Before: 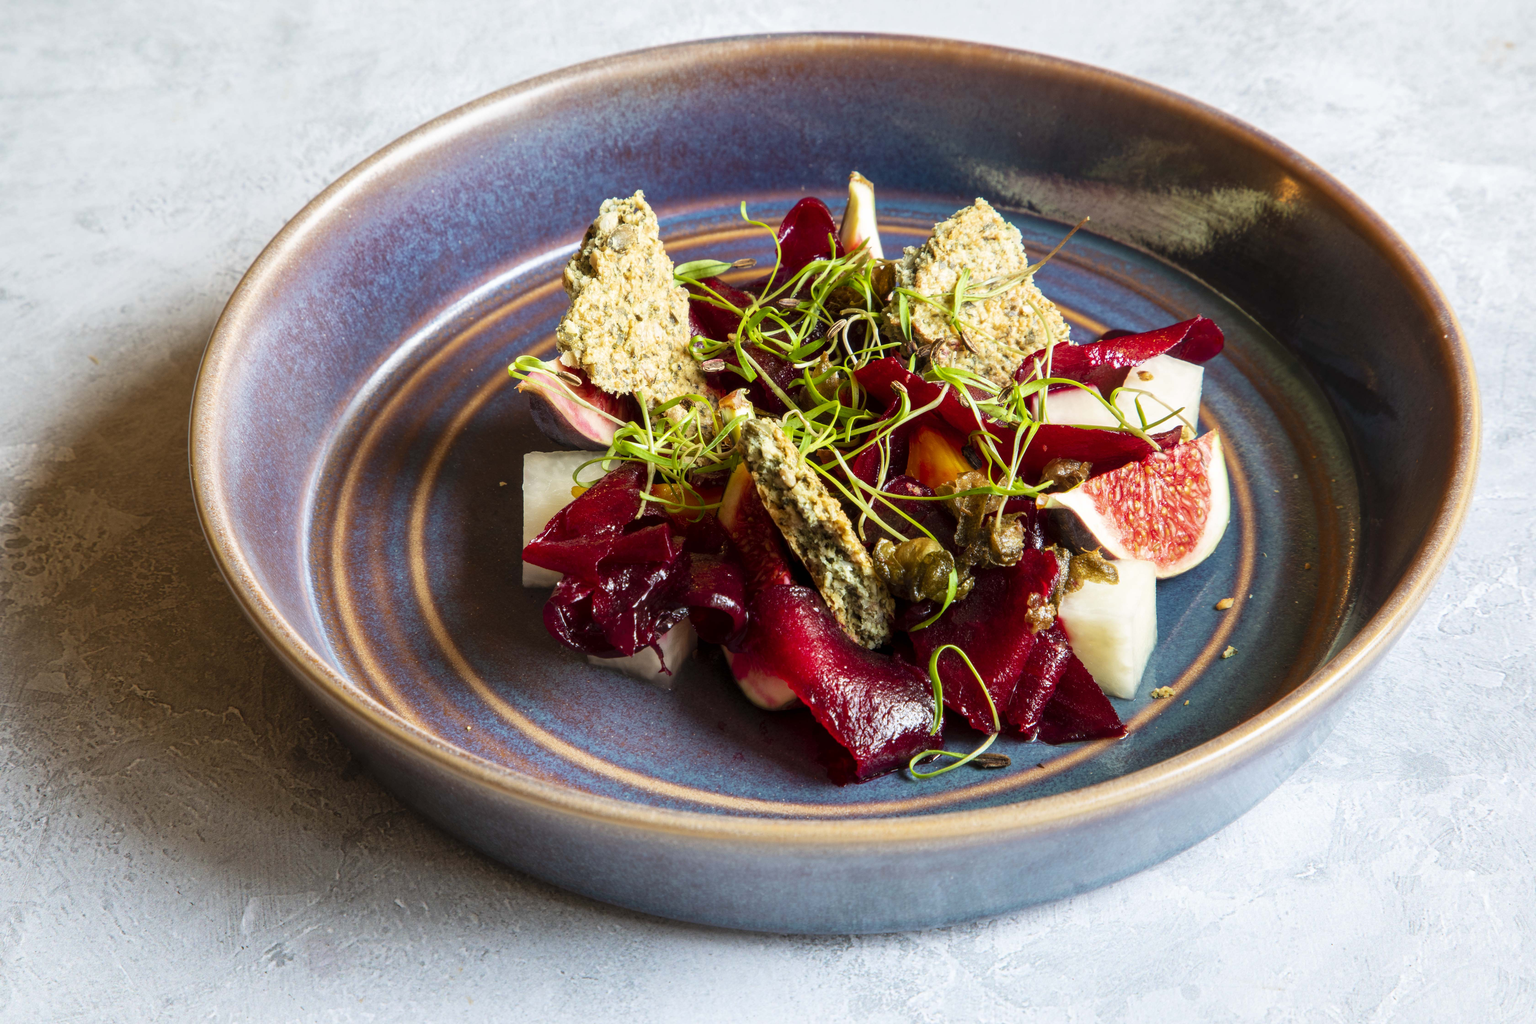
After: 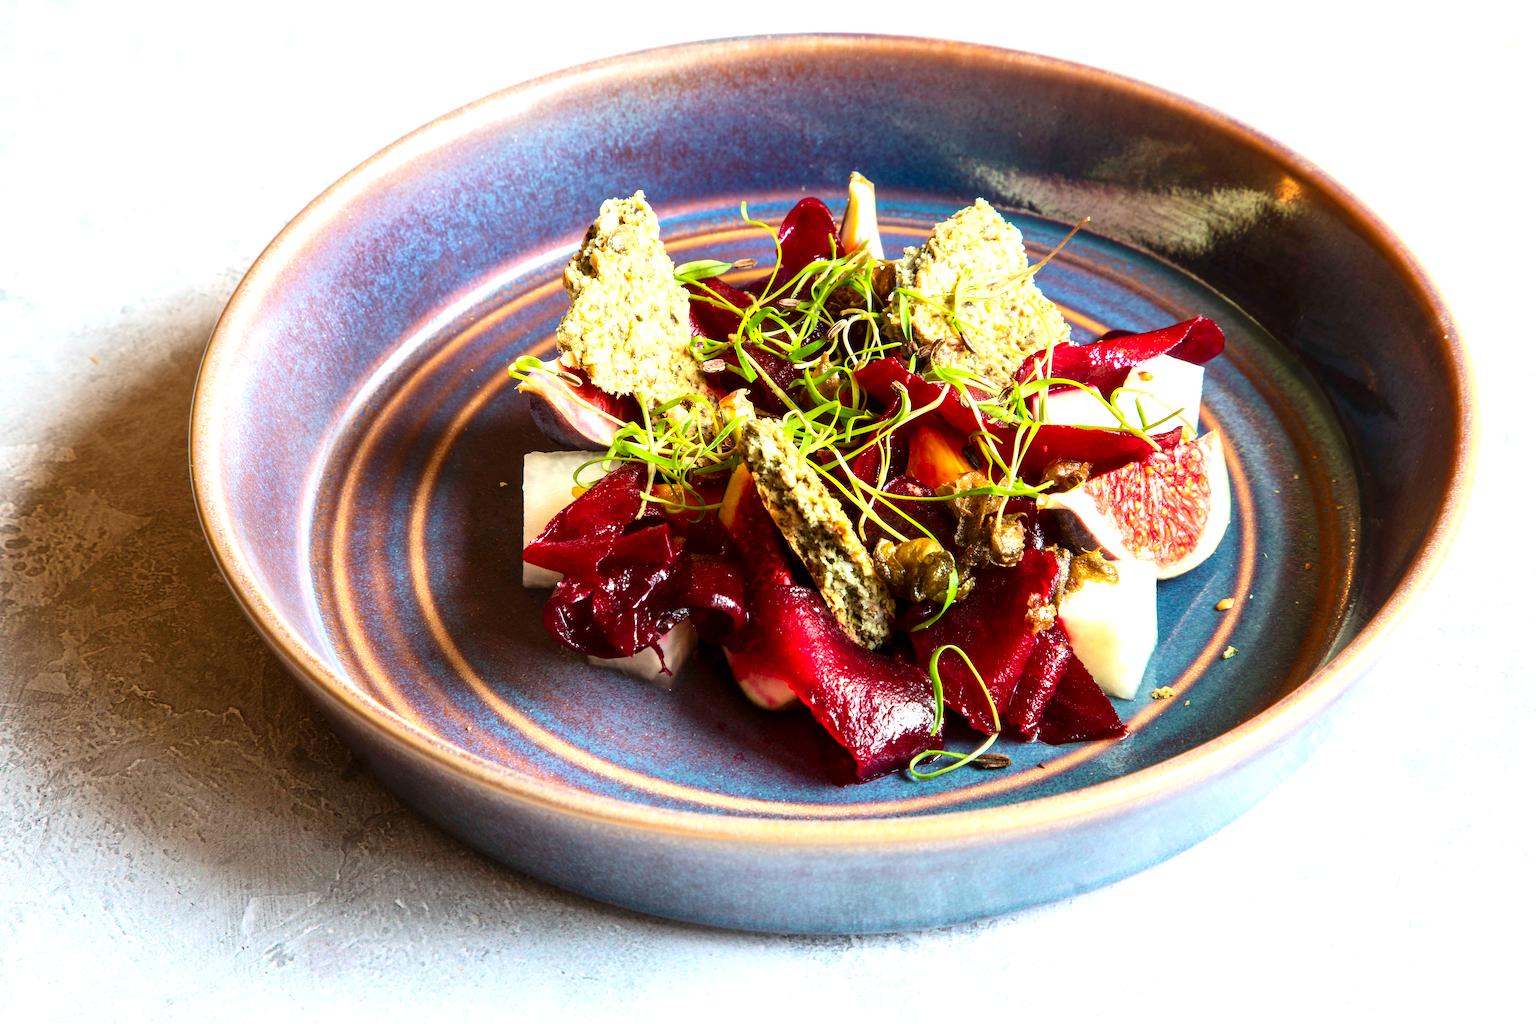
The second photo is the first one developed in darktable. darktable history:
exposure: black level correction 0, exposure 0.704 EV, compensate exposure bias true, compensate highlight preservation false
contrast brightness saturation: contrast 0.149, brightness -0.012, saturation 0.097
